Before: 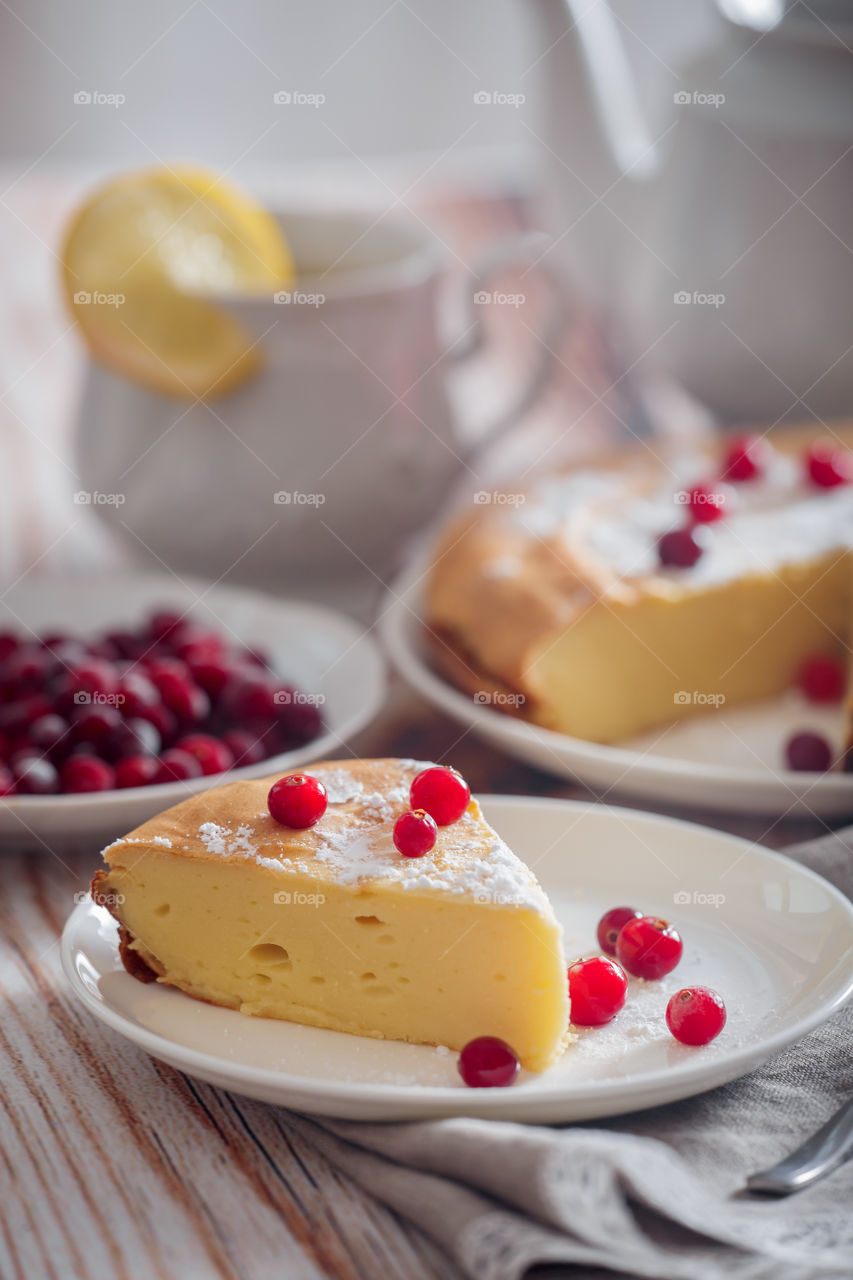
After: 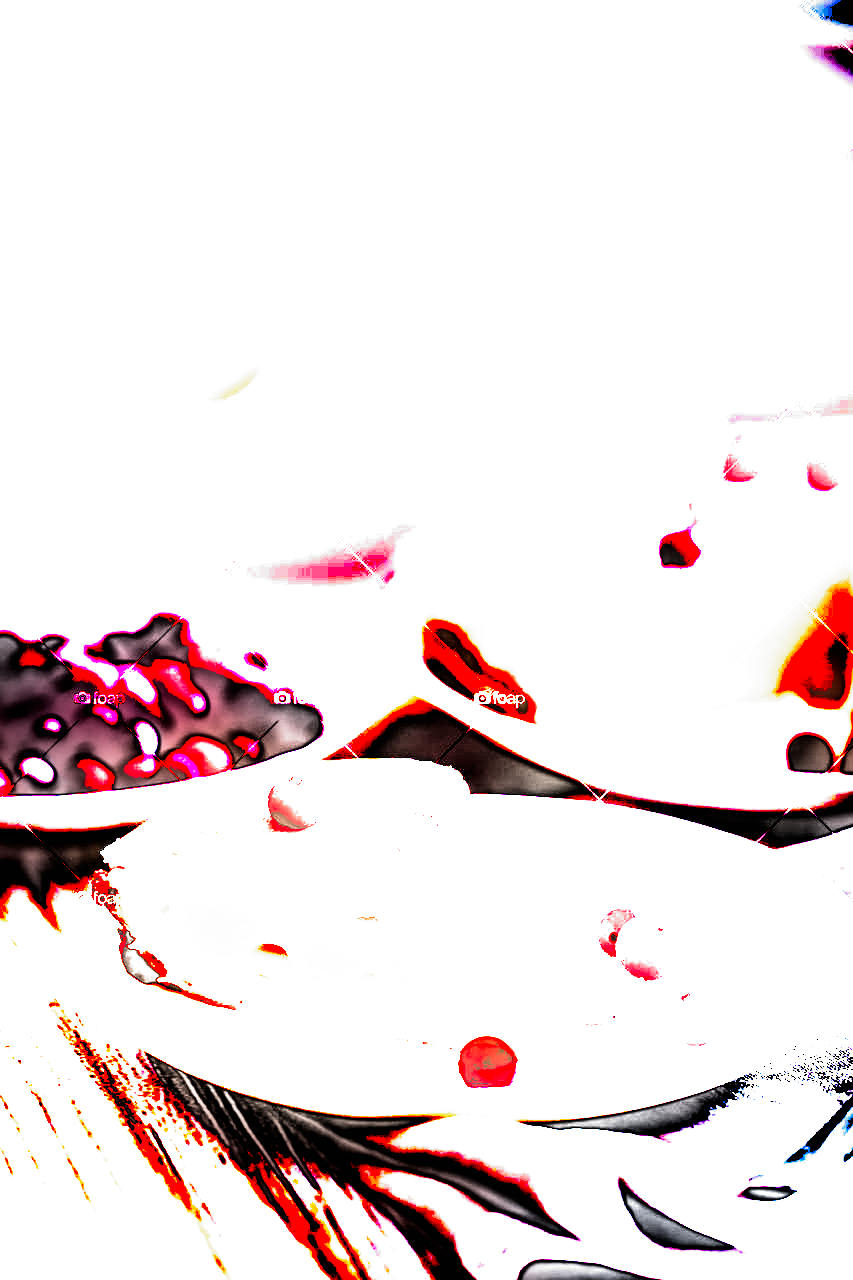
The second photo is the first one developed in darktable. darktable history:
filmic rgb: black relative exposure -8.2 EV, white relative exposure 2.2 EV, threshold 3 EV, hardness 7.11, latitude 75%, contrast 1.325, highlights saturation mix -2%, shadows ↔ highlights balance 30%, preserve chrominance no, color science v5 (2021), contrast in shadows safe, contrast in highlights safe, enable highlight reconstruction true
exposure: black level correction 0.1, exposure 3 EV, compensate highlight preservation false
white balance: red 0.982, blue 1.018
